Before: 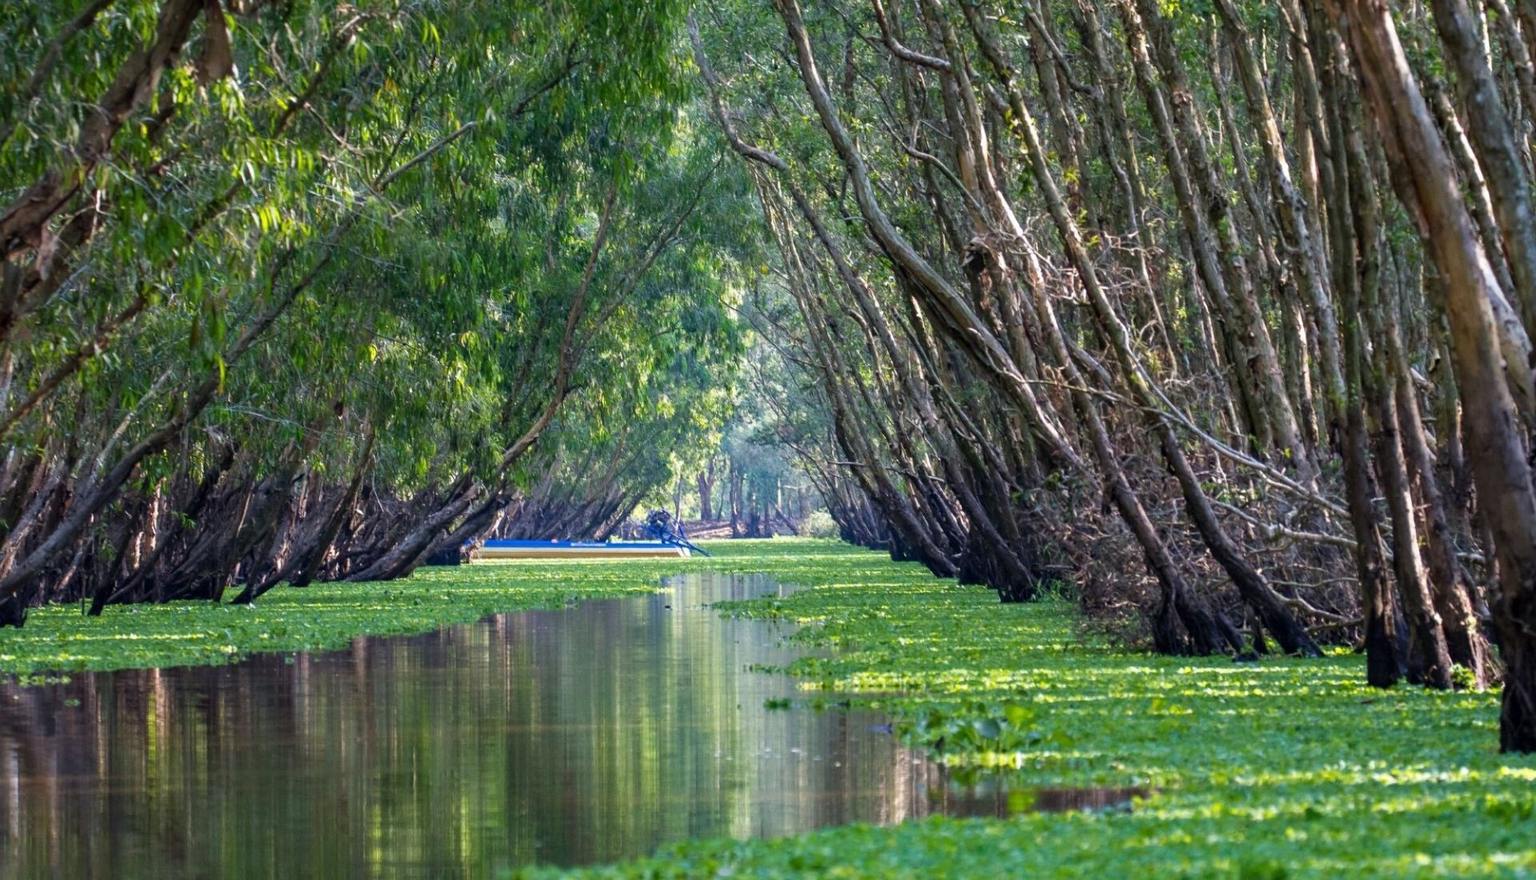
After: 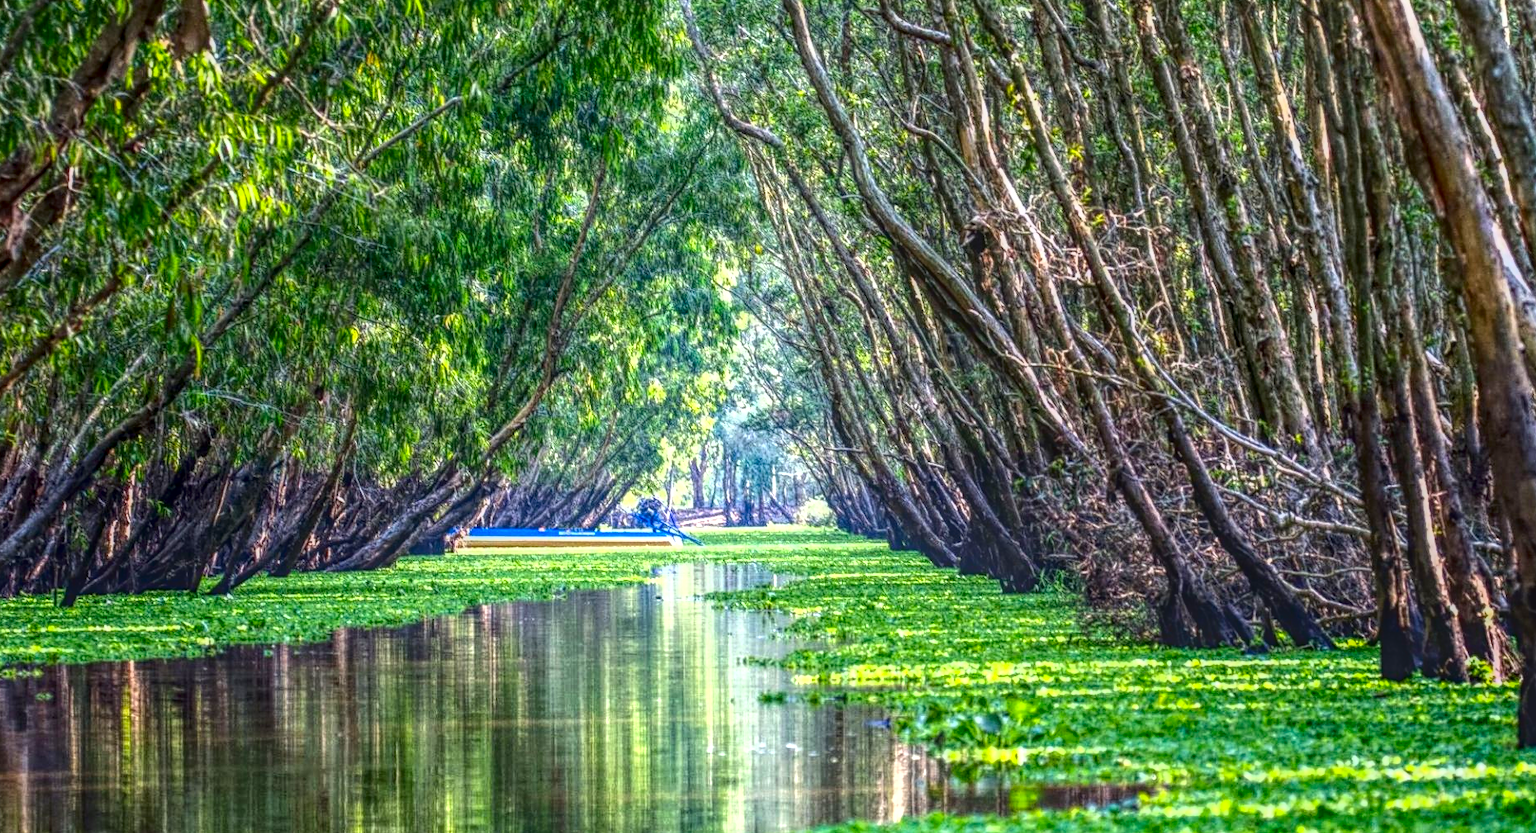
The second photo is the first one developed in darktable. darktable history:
crop: left 1.964%, top 3.251%, right 1.122%, bottom 4.933%
contrast brightness saturation: contrast 0.19, brightness -0.24, saturation 0.11
local contrast: highlights 20%, shadows 30%, detail 200%, midtone range 0.2
exposure: black level correction 0, exposure 1.198 EV, compensate exposure bias true, compensate highlight preservation false
